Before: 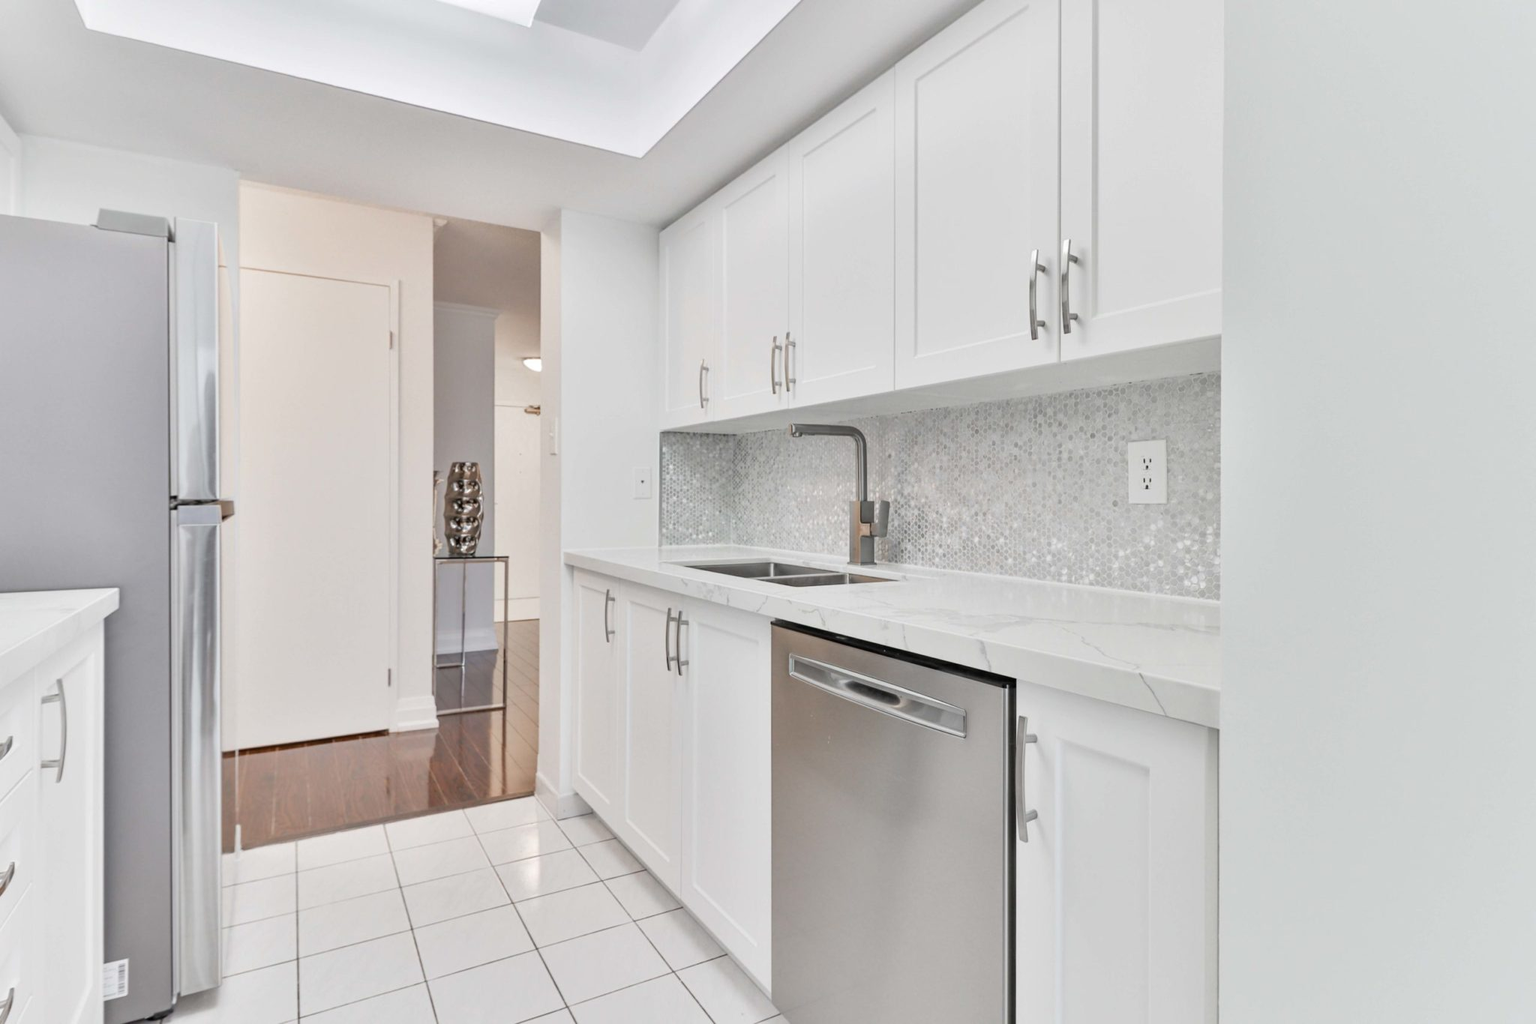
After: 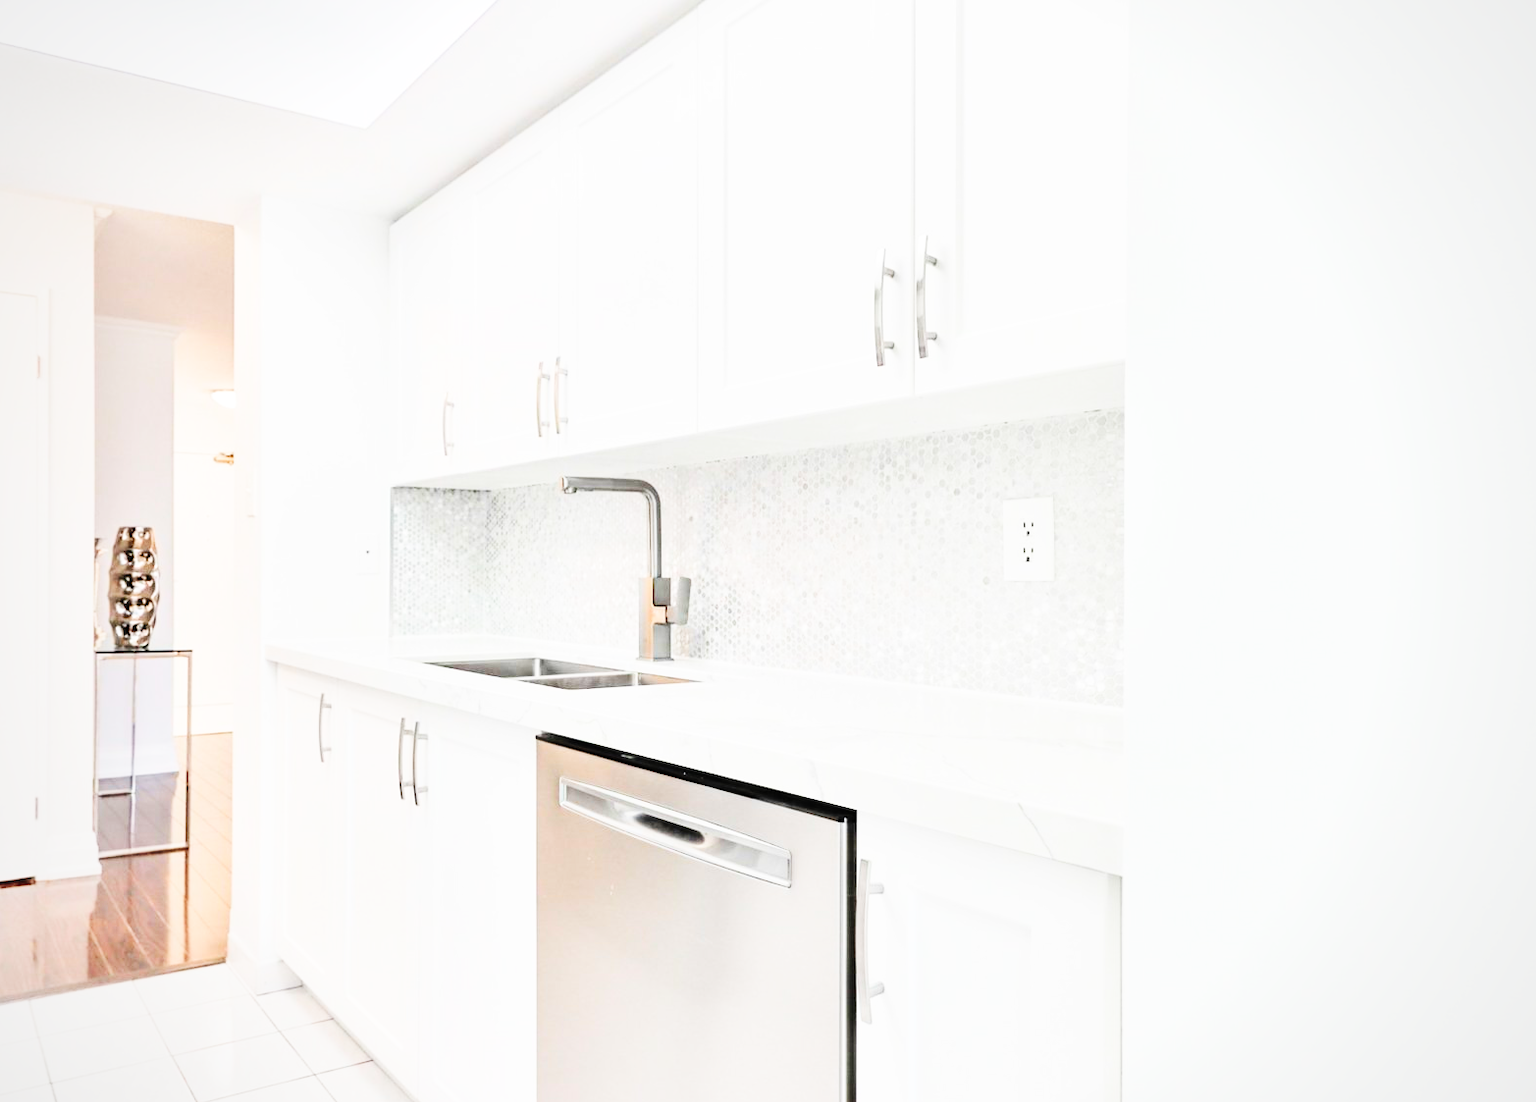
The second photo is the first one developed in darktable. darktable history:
contrast brightness saturation: contrast 0.198, brightness 0.165, saturation 0.221
vignetting: brightness -0.16, unbound false
crop: left 23.562%, top 5.893%, bottom 11.843%
base curve: curves: ch0 [(0, 0) (0, 0) (0.002, 0.001) (0.008, 0.003) (0.019, 0.011) (0.037, 0.037) (0.064, 0.11) (0.102, 0.232) (0.152, 0.379) (0.216, 0.524) (0.296, 0.665) (0.394, 0.789) (0.512, 0.881) (0.651, 0.945) (0.813, 0.986) (1, 1)], preserve colors none
